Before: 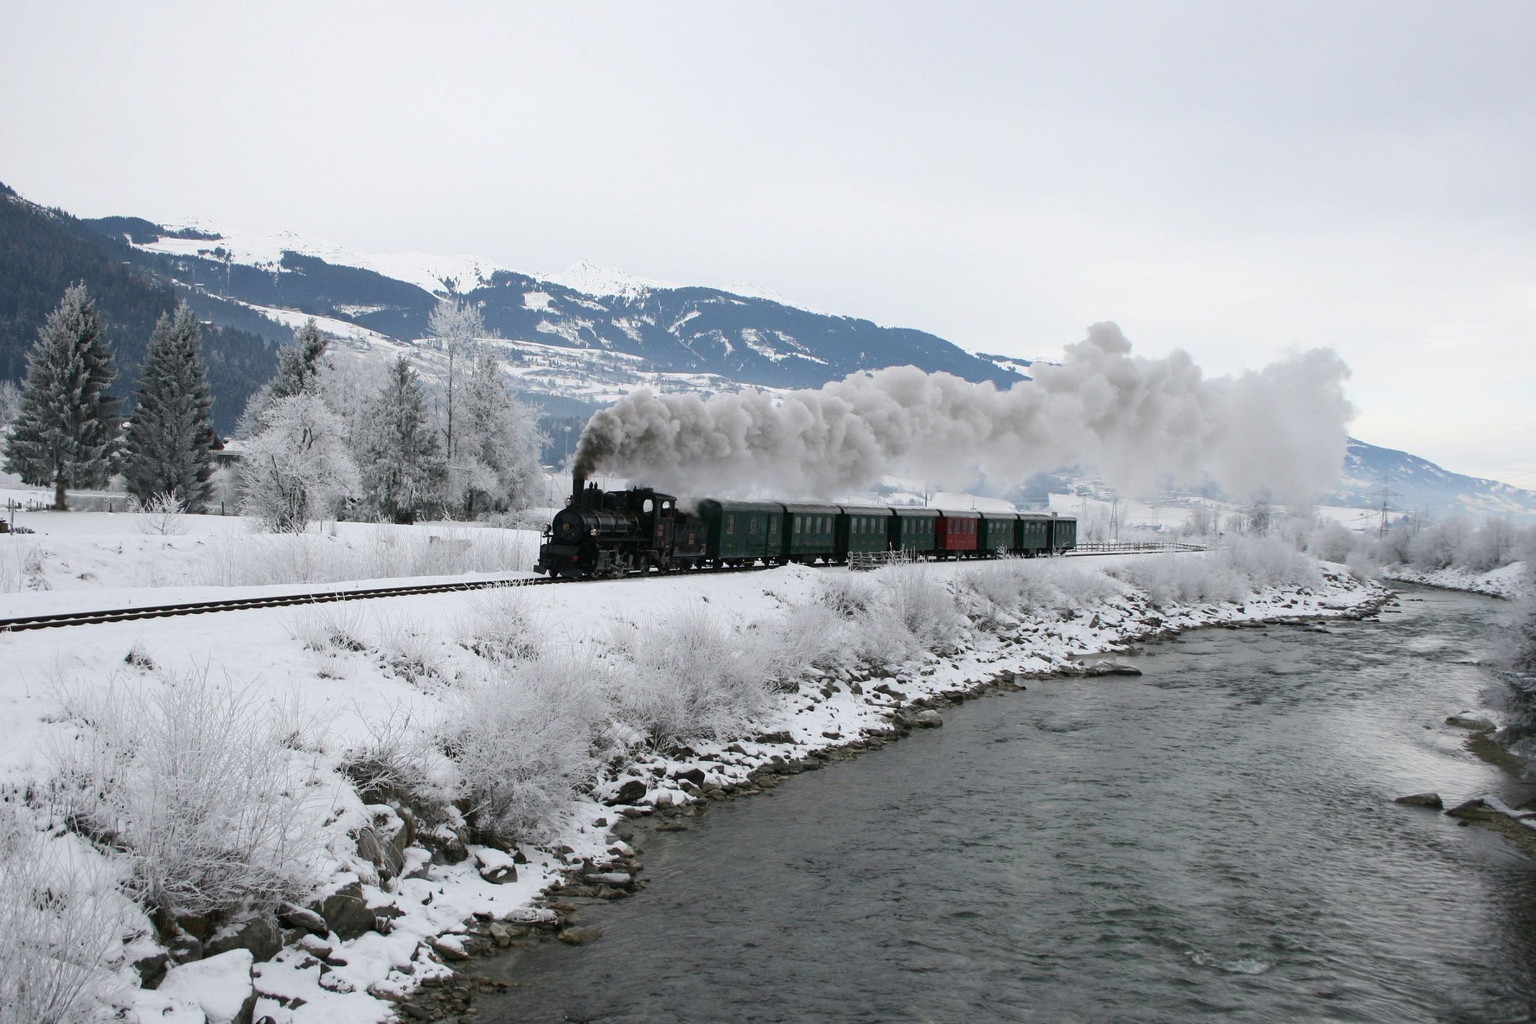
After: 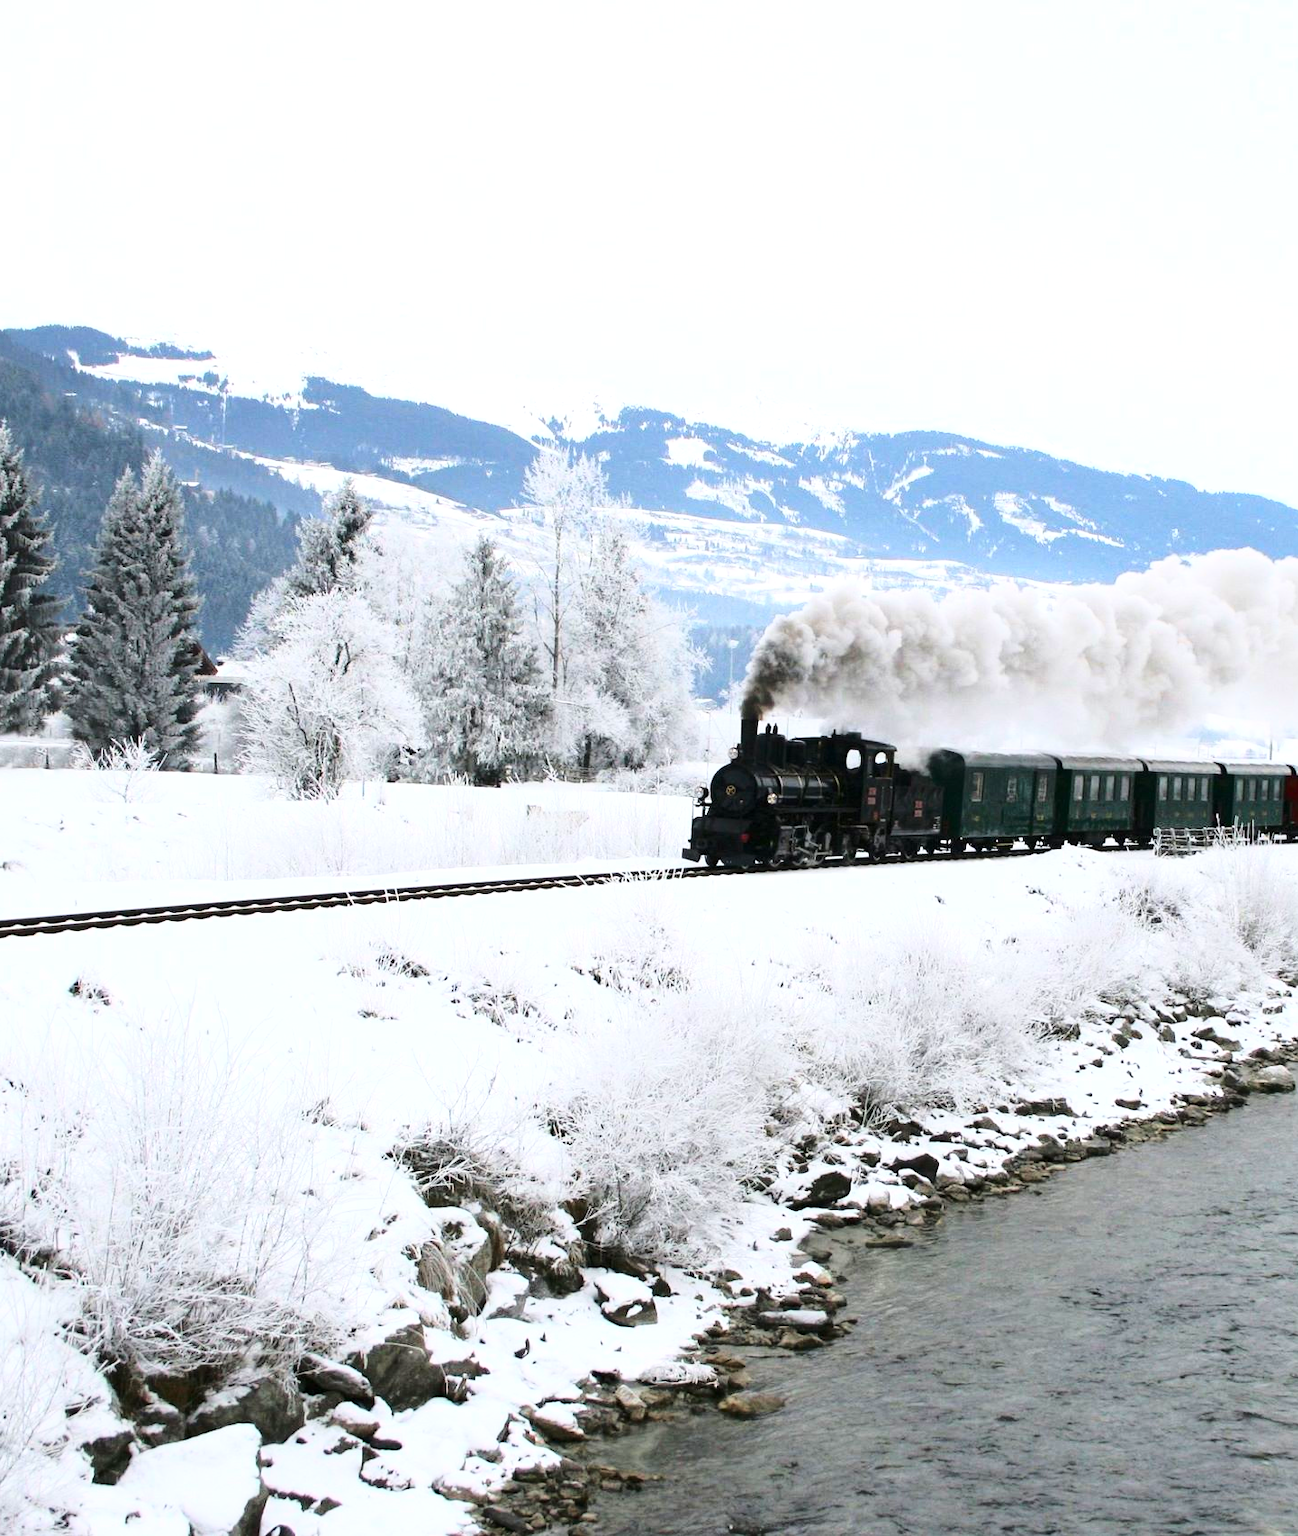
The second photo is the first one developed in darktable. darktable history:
color zones: curves: ch1 [(0, 0.523) (0.143, 0.545) (0.286, 0.52) (0.429, 0.506) (0.571, 0.503) (0.714, 0.503) (0.857, 0.508) (1, 0.523)]
color correction: highlights b* 0.051, saturation 1.14
crop: left 5.192%, right 38.466%
exposure: black level correction 0.001, exposure 0.499 EV, compensate exposure bias true, compensate highlight preservation false
base curve: curves: ch0 [(0, 0) (0.036, 0.037) (0.121, 0.228) (0.46, 0.76) (0.859, 0.983) (1, 1)]
